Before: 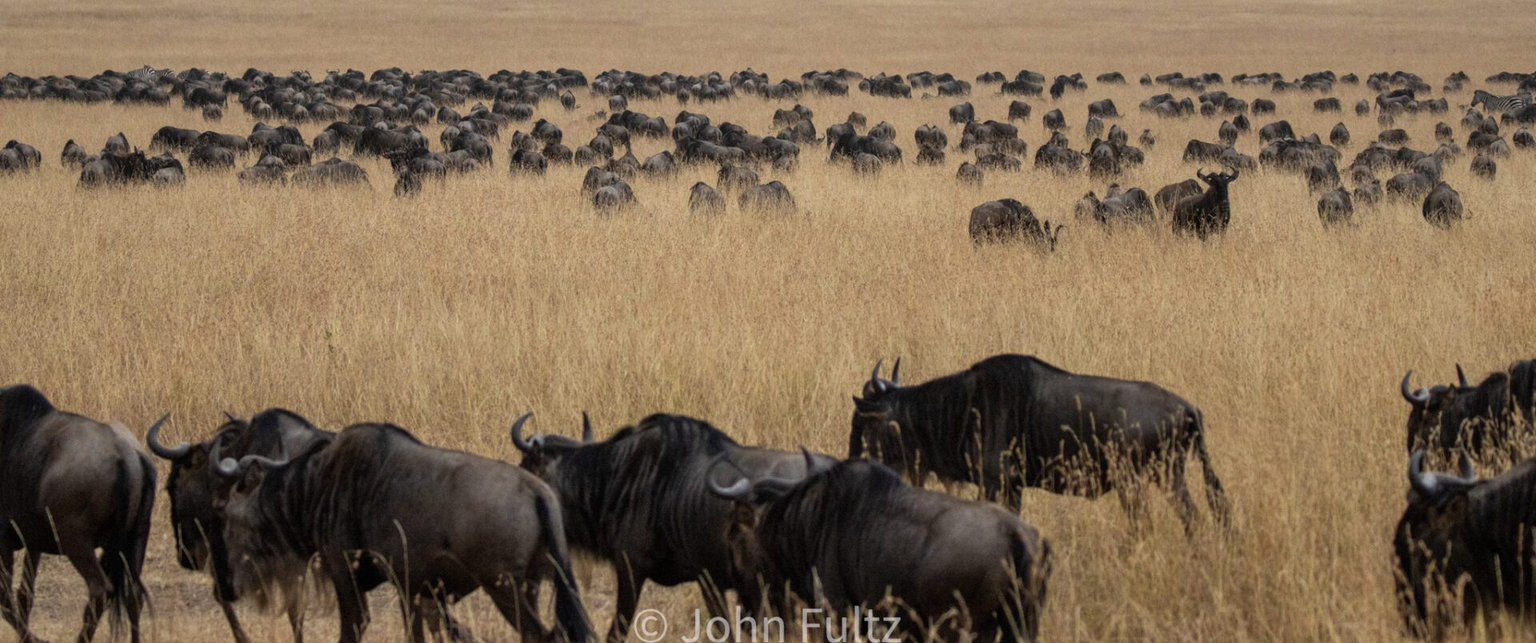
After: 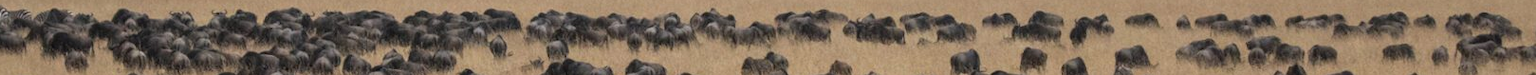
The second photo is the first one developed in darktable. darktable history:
crop and rotate: left 9.644%, top 9.491%, right 6.021%, bottom 80.509%
vibrance: vibrance 15%
